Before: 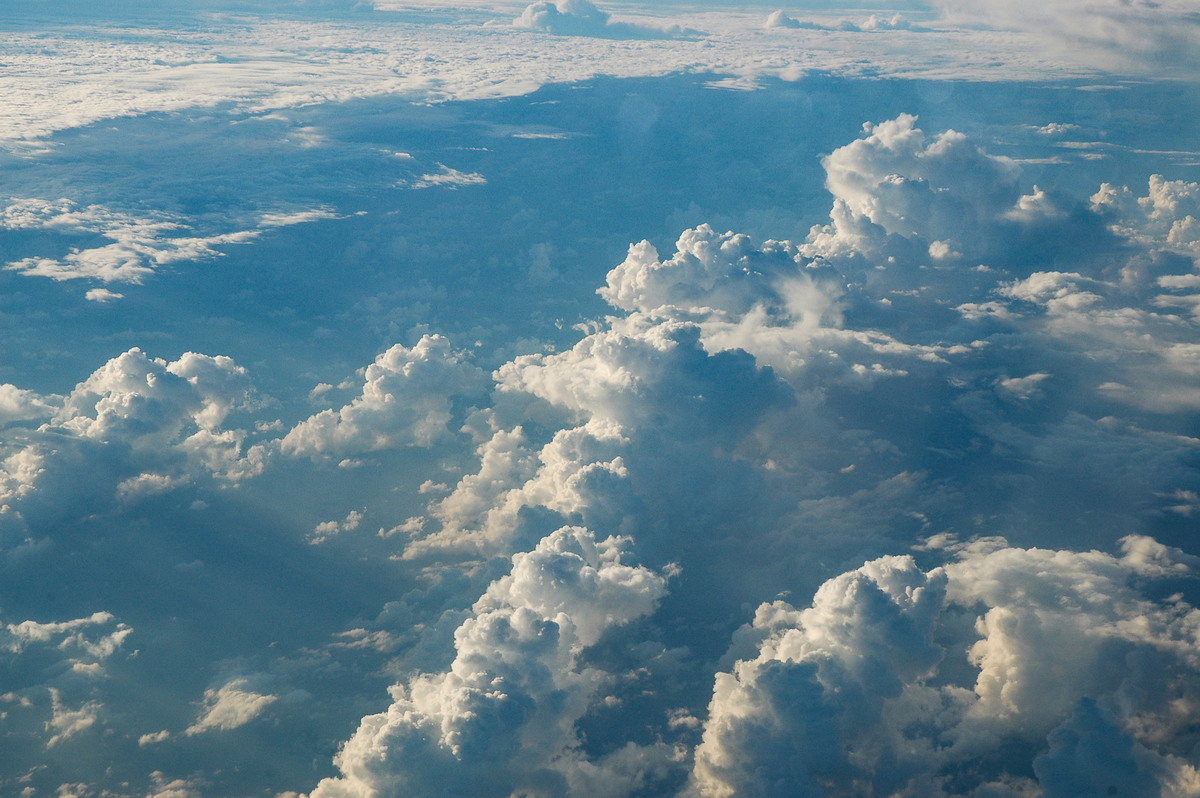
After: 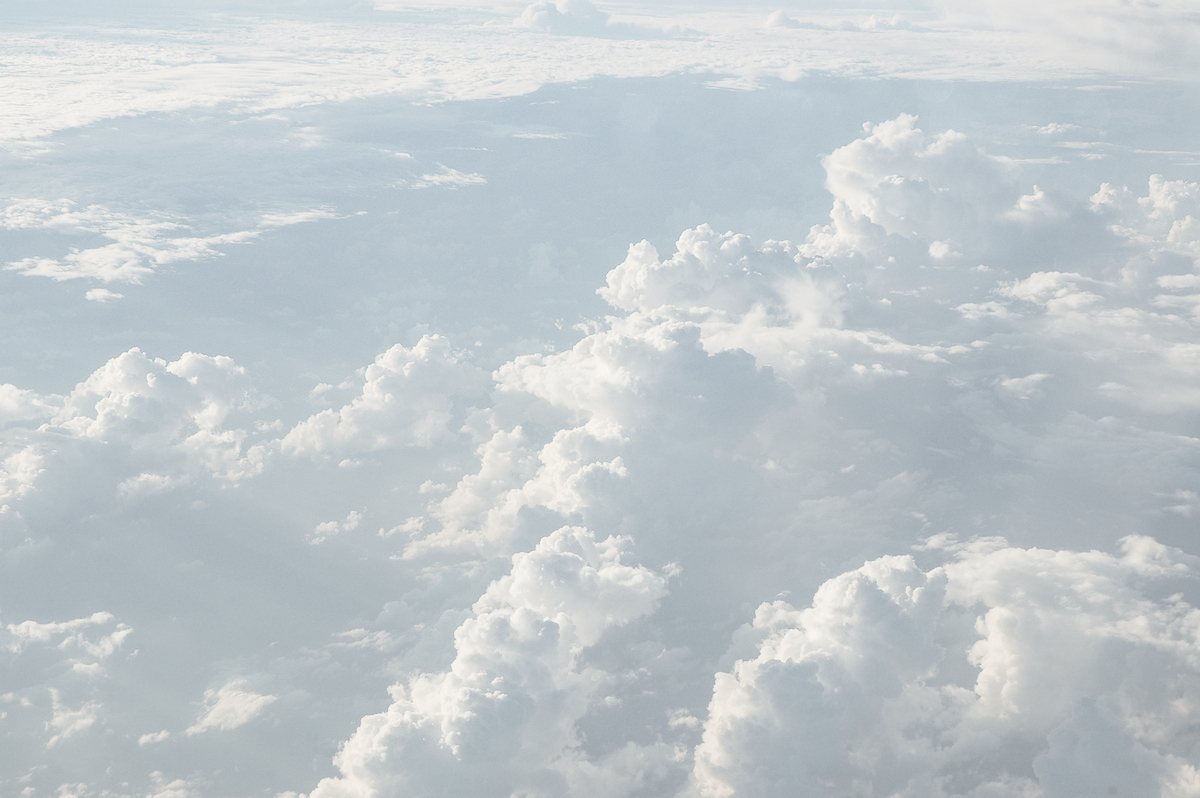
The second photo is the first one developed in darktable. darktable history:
exposure: exposure 0.66 EV, compensate exposure bias true, compensate highlight preservation false
contrast brightness saturation: contrast -0.307, brightness 0.734, saturation -0.775
